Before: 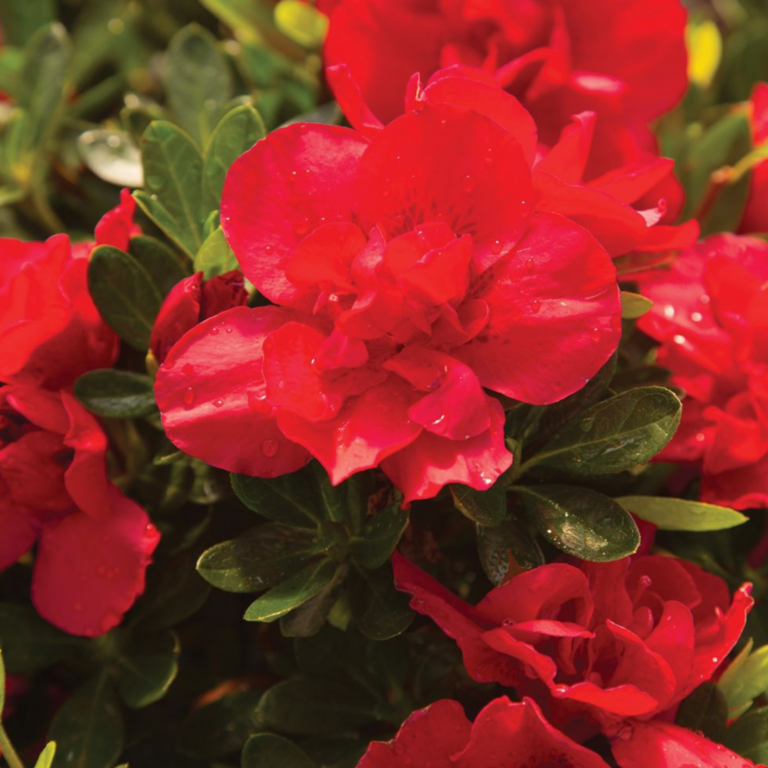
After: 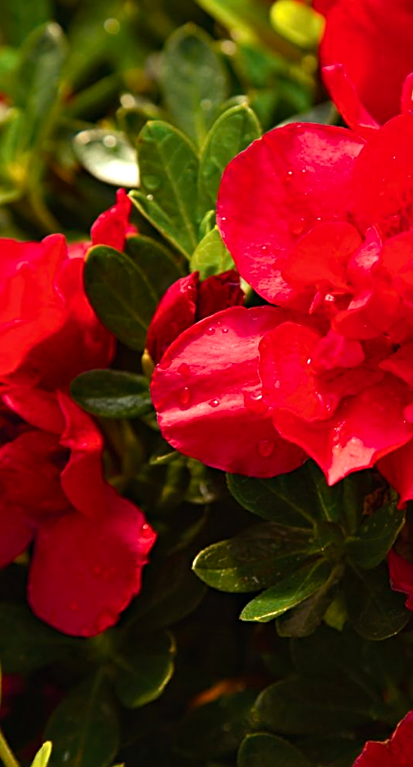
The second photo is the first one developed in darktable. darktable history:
color balance rgb: shadows lift › luminance -20%, power › hue 72.24°, highlights gain › luminance 15%, global offset › hue 171.6°, perceptual saturation grading › highlights -15%, perceptual saturation grading › shadows 25%, global vibrance 35%, contrast 10%
sharpen: amount 0.6
haze removal: compatibility mode true, adaptive false
crop: left 0.587%, right 45.588%, bottom 0.086%
